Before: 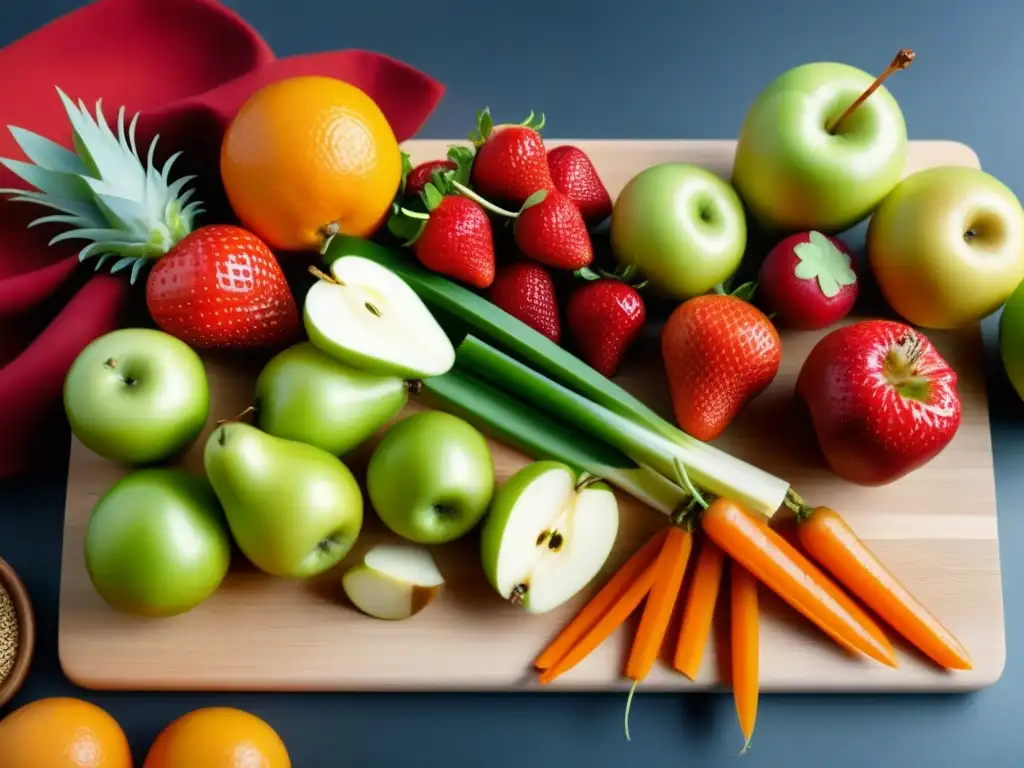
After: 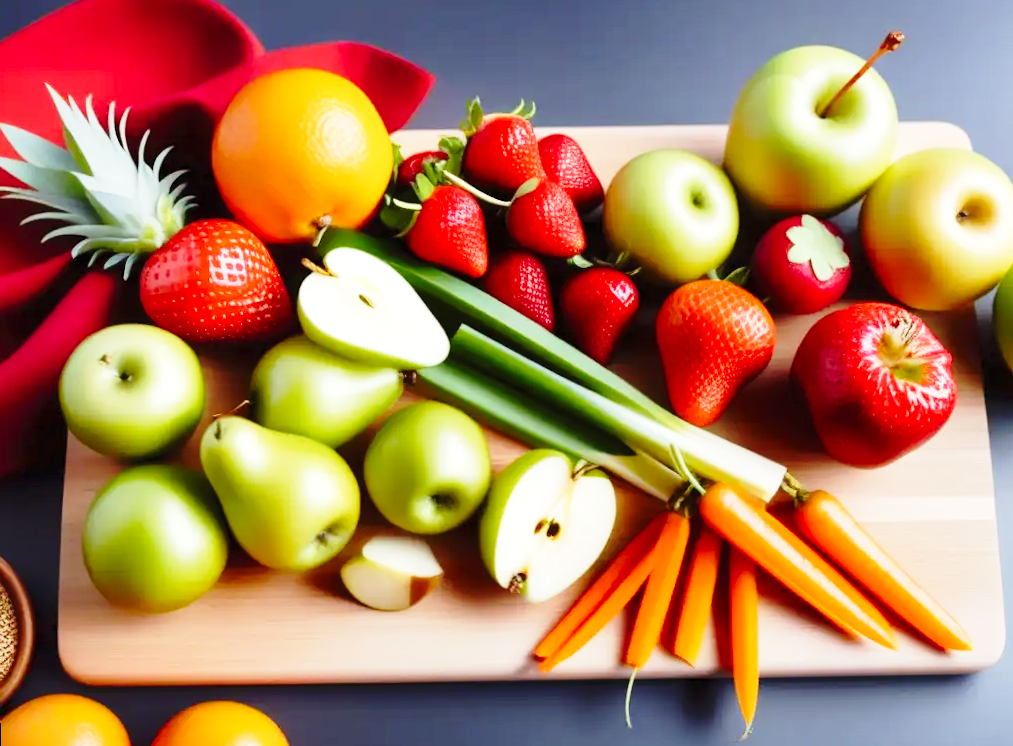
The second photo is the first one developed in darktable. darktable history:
base curve: curves: ch0 [(0, 0) (0.028, 0.03) (0.121, 0.232) (0.46, 0.748) (0.859, 0.968) (1, 1)], preserve colors none
rgb levels: mode RGB, independent channels, levels [[0, 0.474, 1], [0, 0.5, 1], [0, 0.5, 1]]
shadows and highlights: shadows 62.66, white point adjustment 0.37, highlights -34.44, compress 83.82%
rotate and perspective: rotation -1°, crop left 0.011, crop right 0.989, crop top 0.025, crop bottom 0.975
